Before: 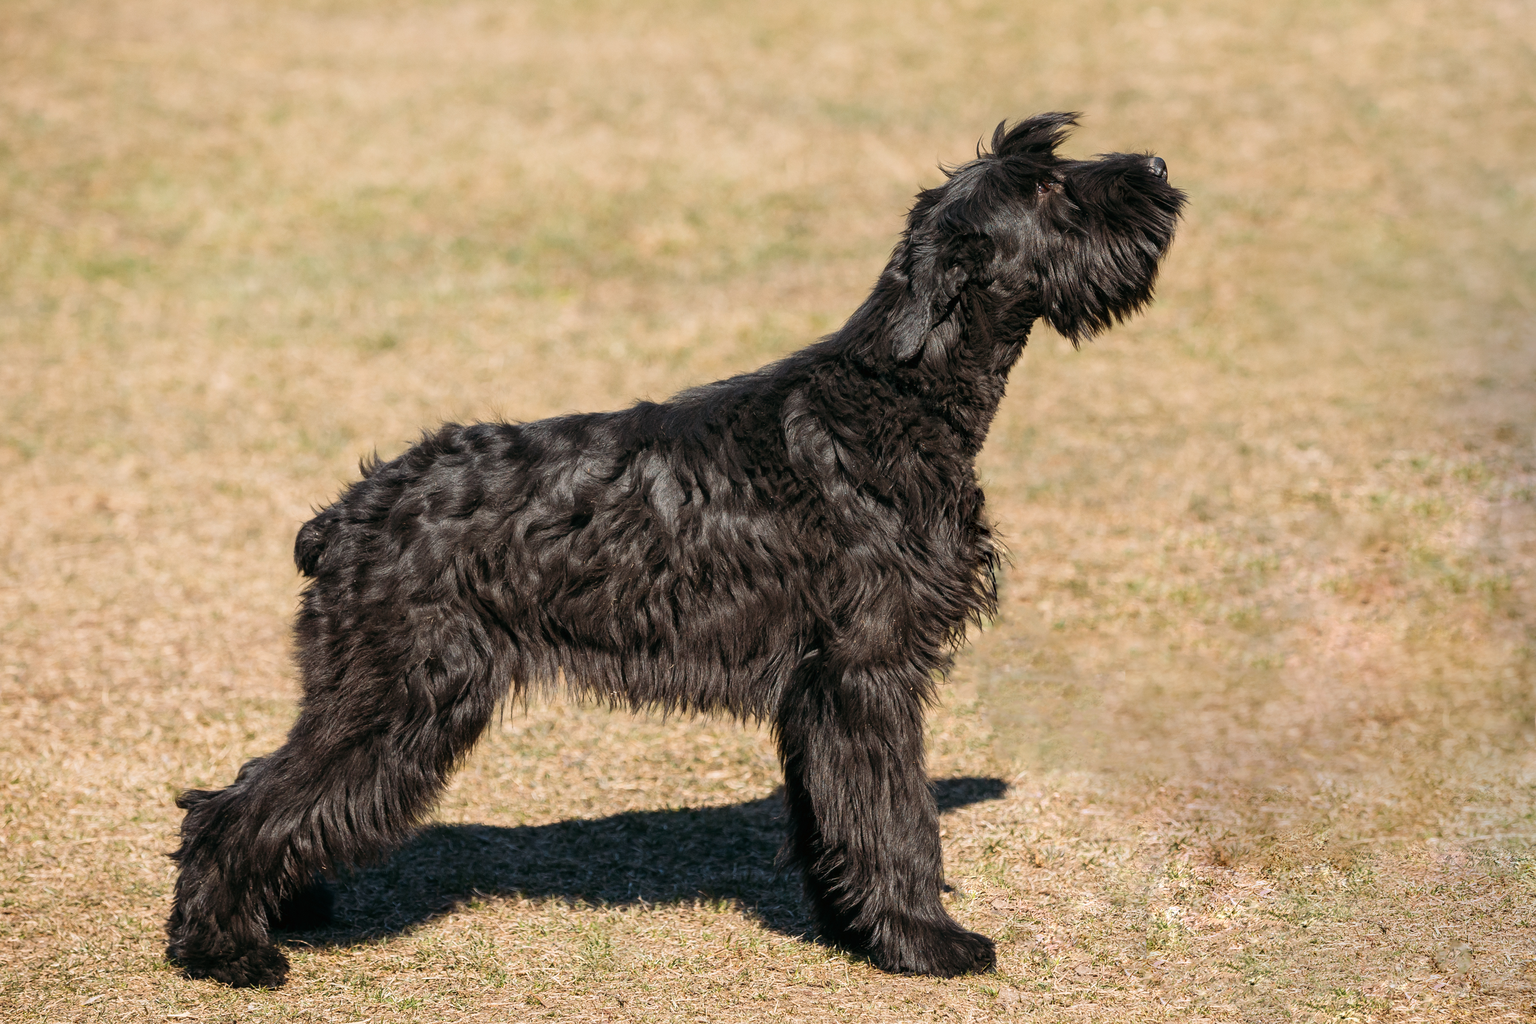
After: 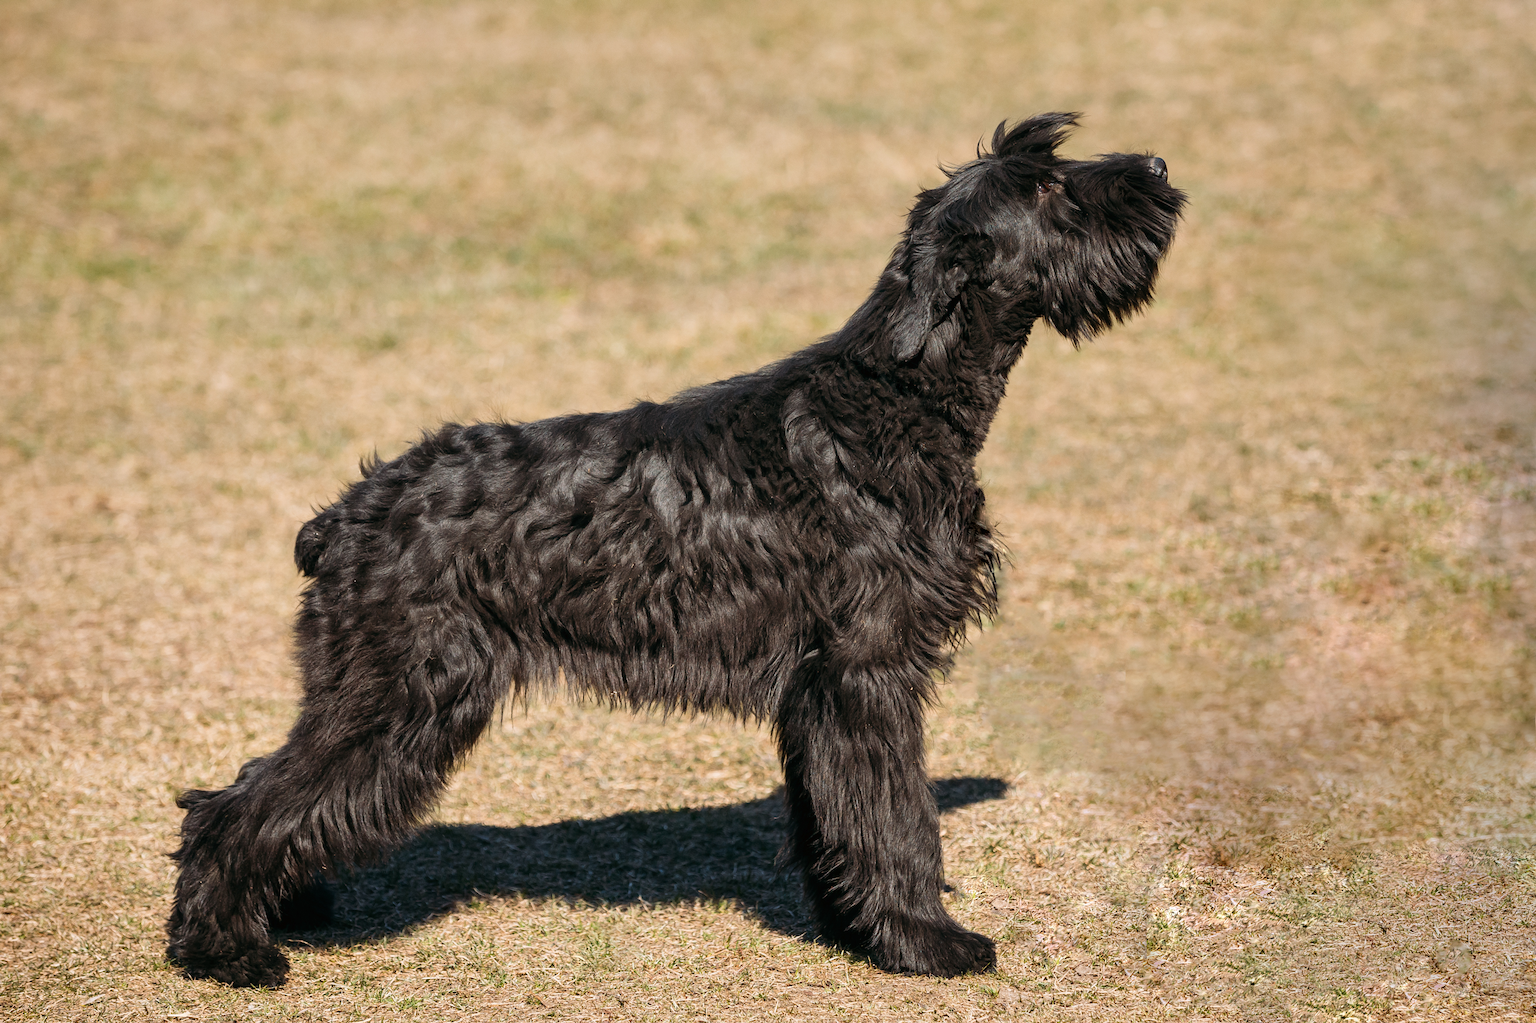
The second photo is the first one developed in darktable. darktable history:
shadows and highlights: radius 262.81, highlights color adjustment 46.15%, soften with gaussian
